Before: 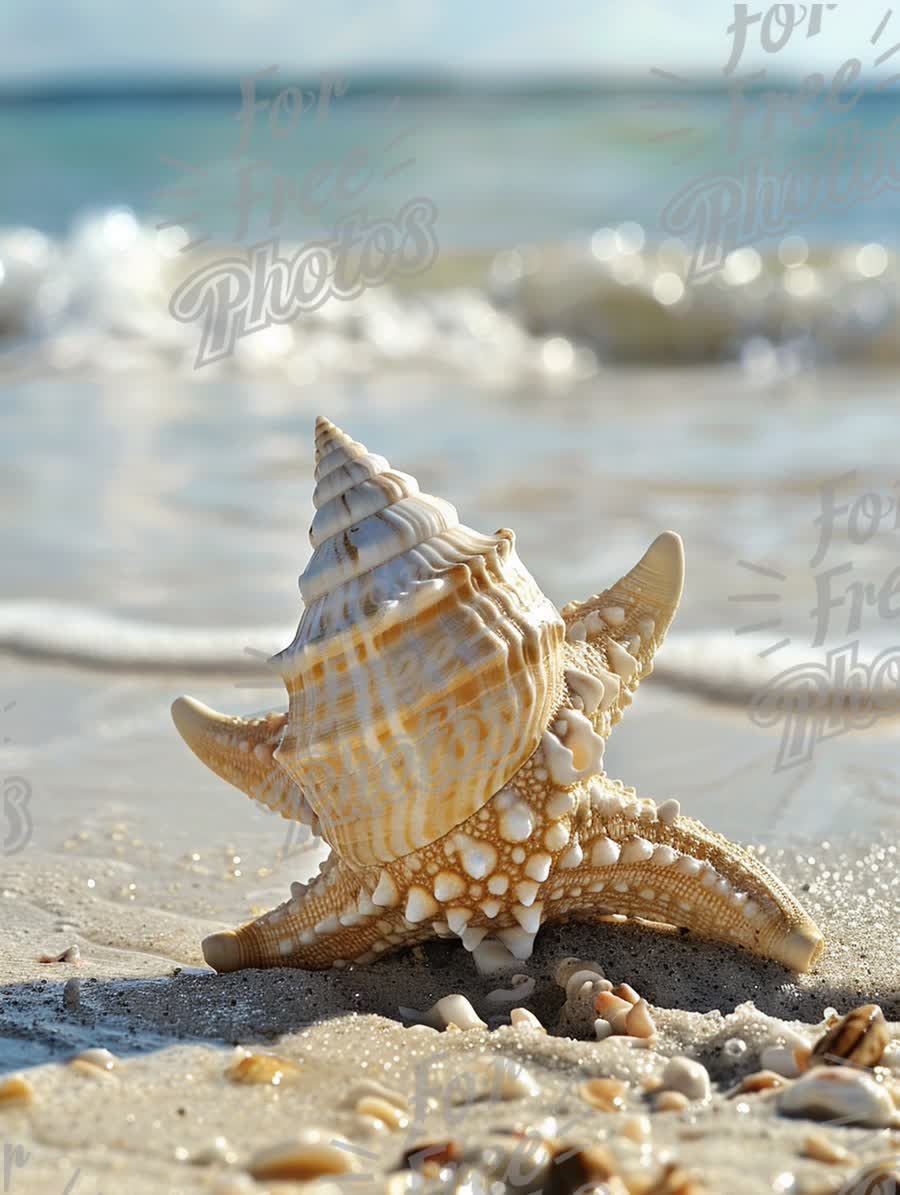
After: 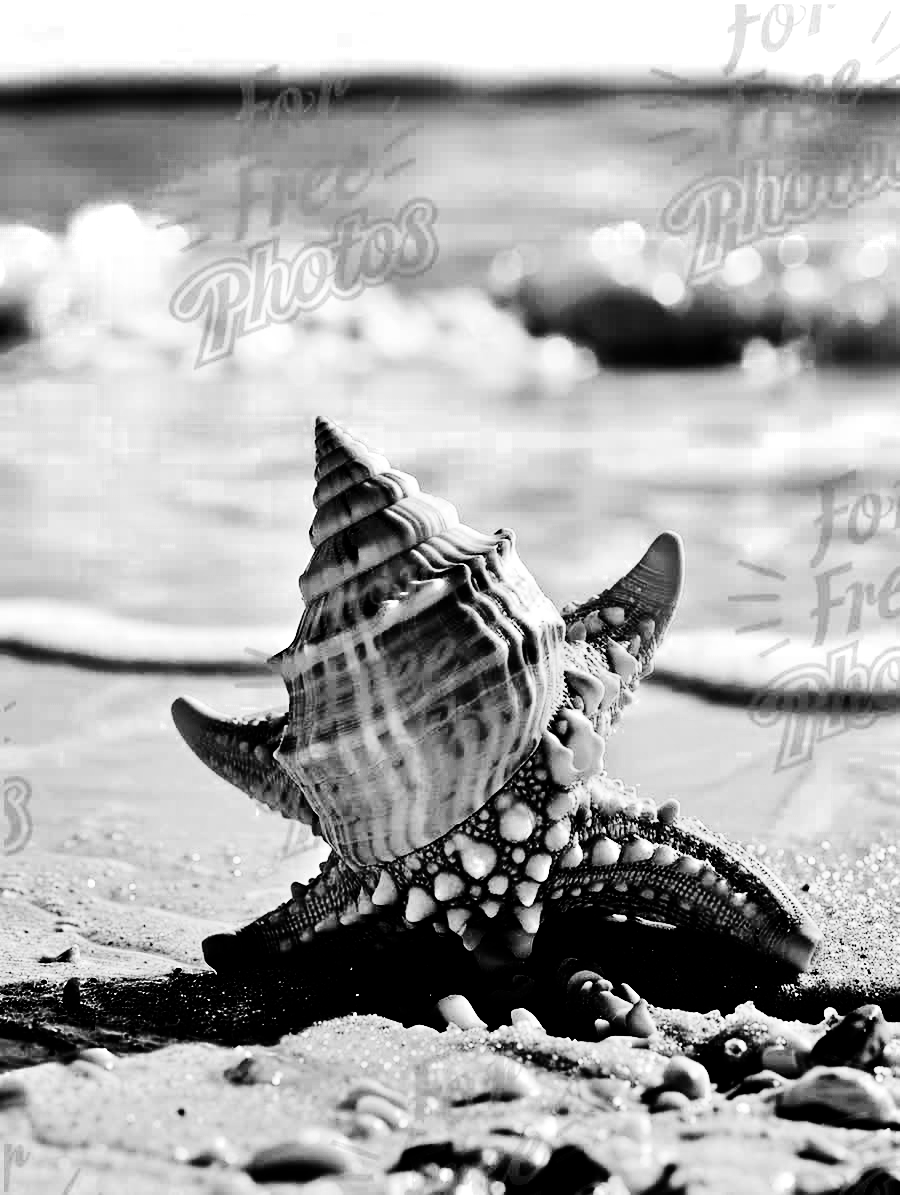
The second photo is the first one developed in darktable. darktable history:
contrast brightness saturation: contrast 0.789, brightness -0.999, saturation 0.988
color zones: curves: ch0 [(0, 0.613) (0.01, 0.613) (0.245, 0.448) (0.498, 0.529) (0.642, 0.665) (0.879, 0.777) (0.99, 0.613)]; ch1 [(0, 0) (0.143, 0) (0.286, 0) (0.429, 0) (0.571, 0) (0.714, 0) (0.857, 0)]
shadows and highlights: shadows 13.61, white point adjustment 1.28, soften with gaussian
